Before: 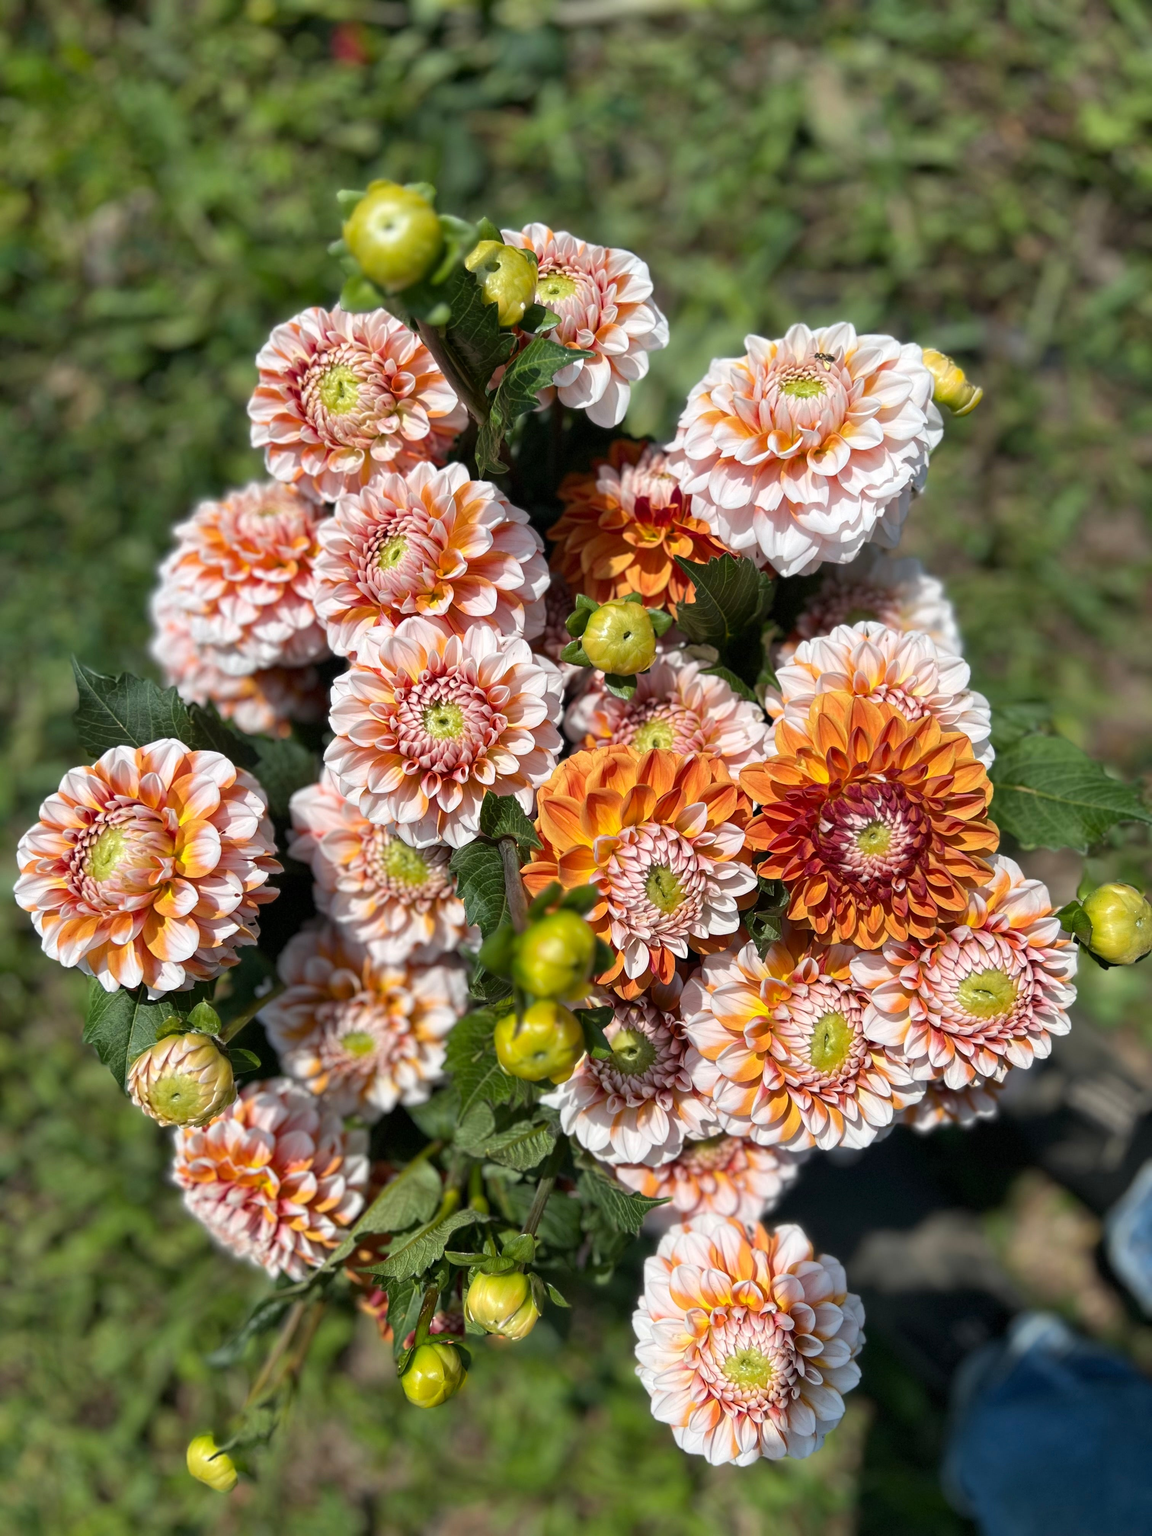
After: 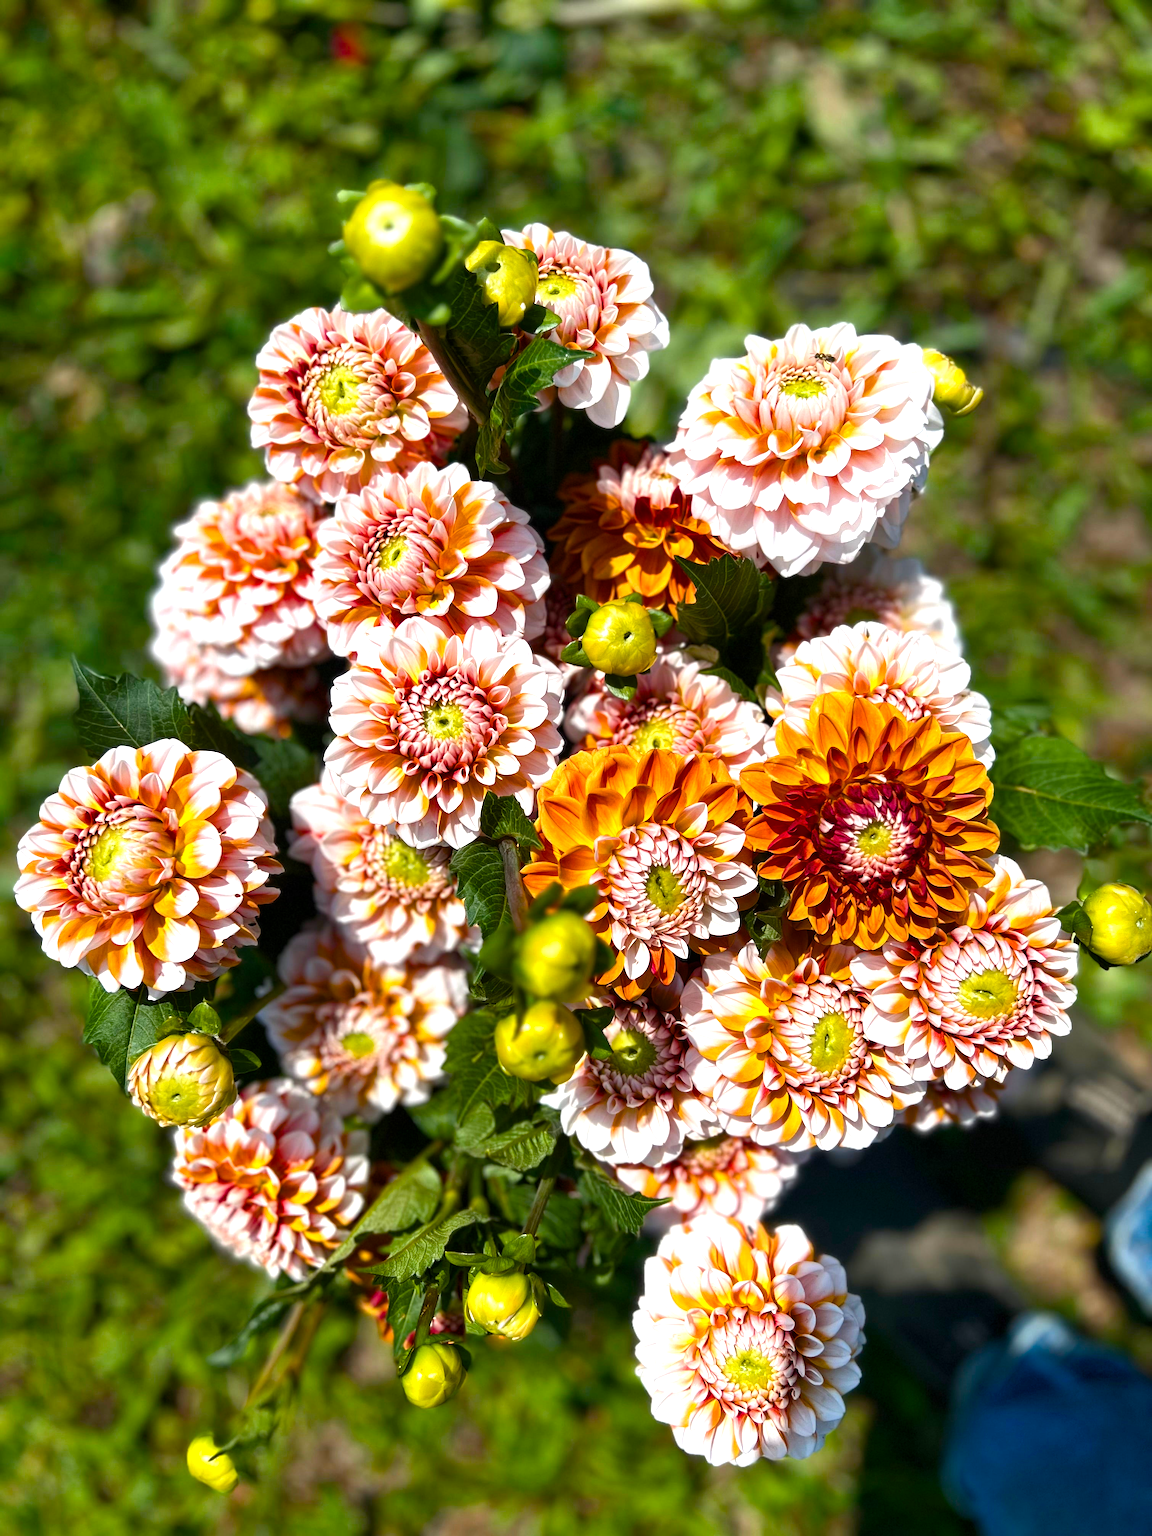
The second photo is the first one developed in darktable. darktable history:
color balance rgb: linear chroma grading › global chroma 24.465%, perceptual saturation grading › global saturation 20%, perceptual saturation grading › highlights -25.862%, perceptual saturation grading › shadows 49.428%, perceptual brilliance grading › highlights 13.879%, perceptual brilliance grading › shadows -19.319%
exposure: exposure 0.202 EV, compensate exposure bias true, compensate highlight preservation false
